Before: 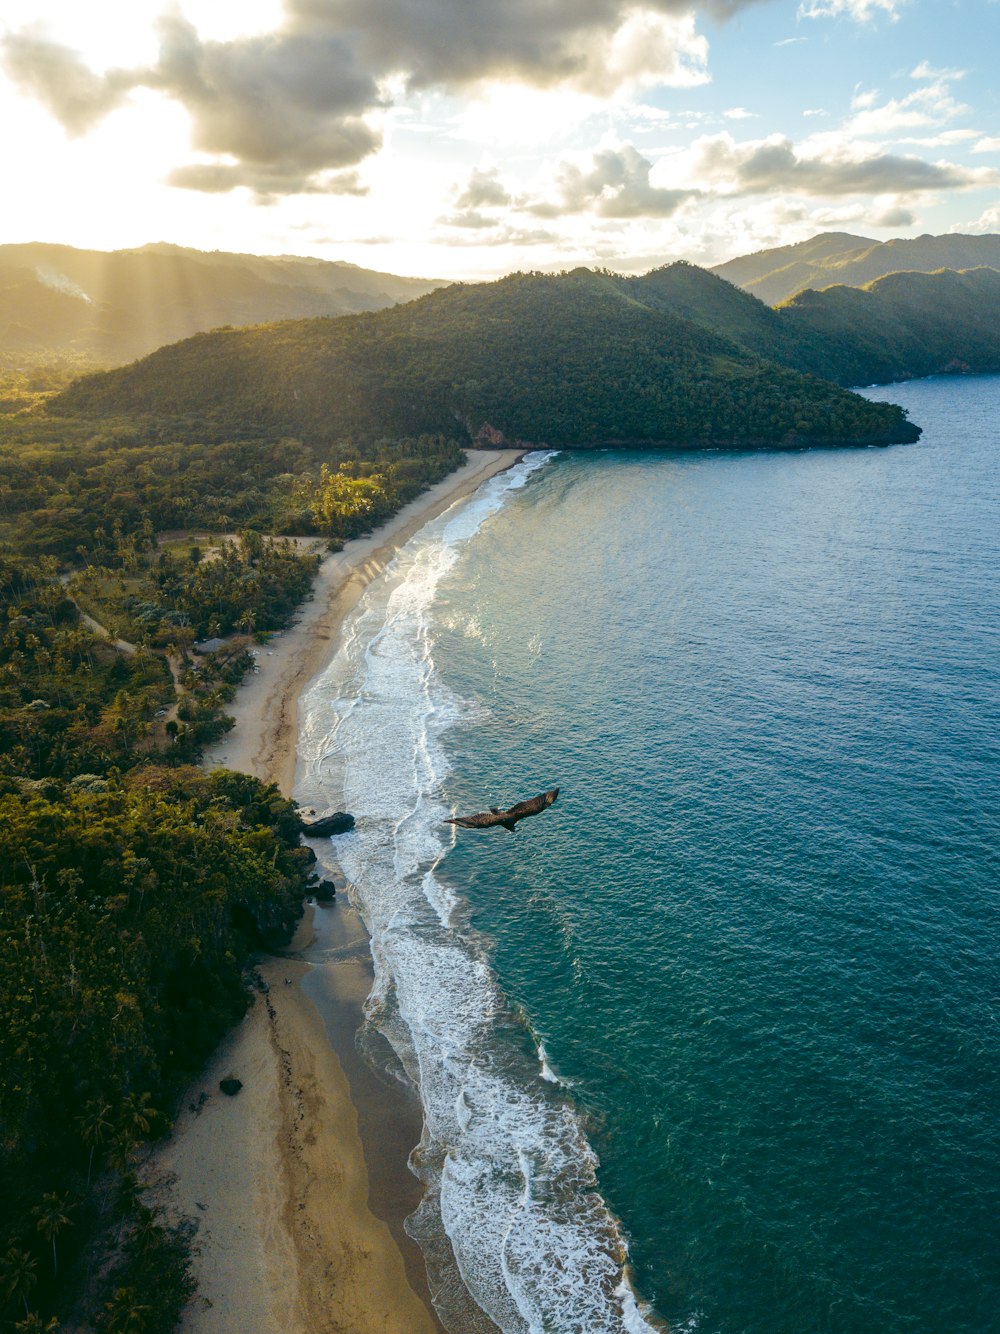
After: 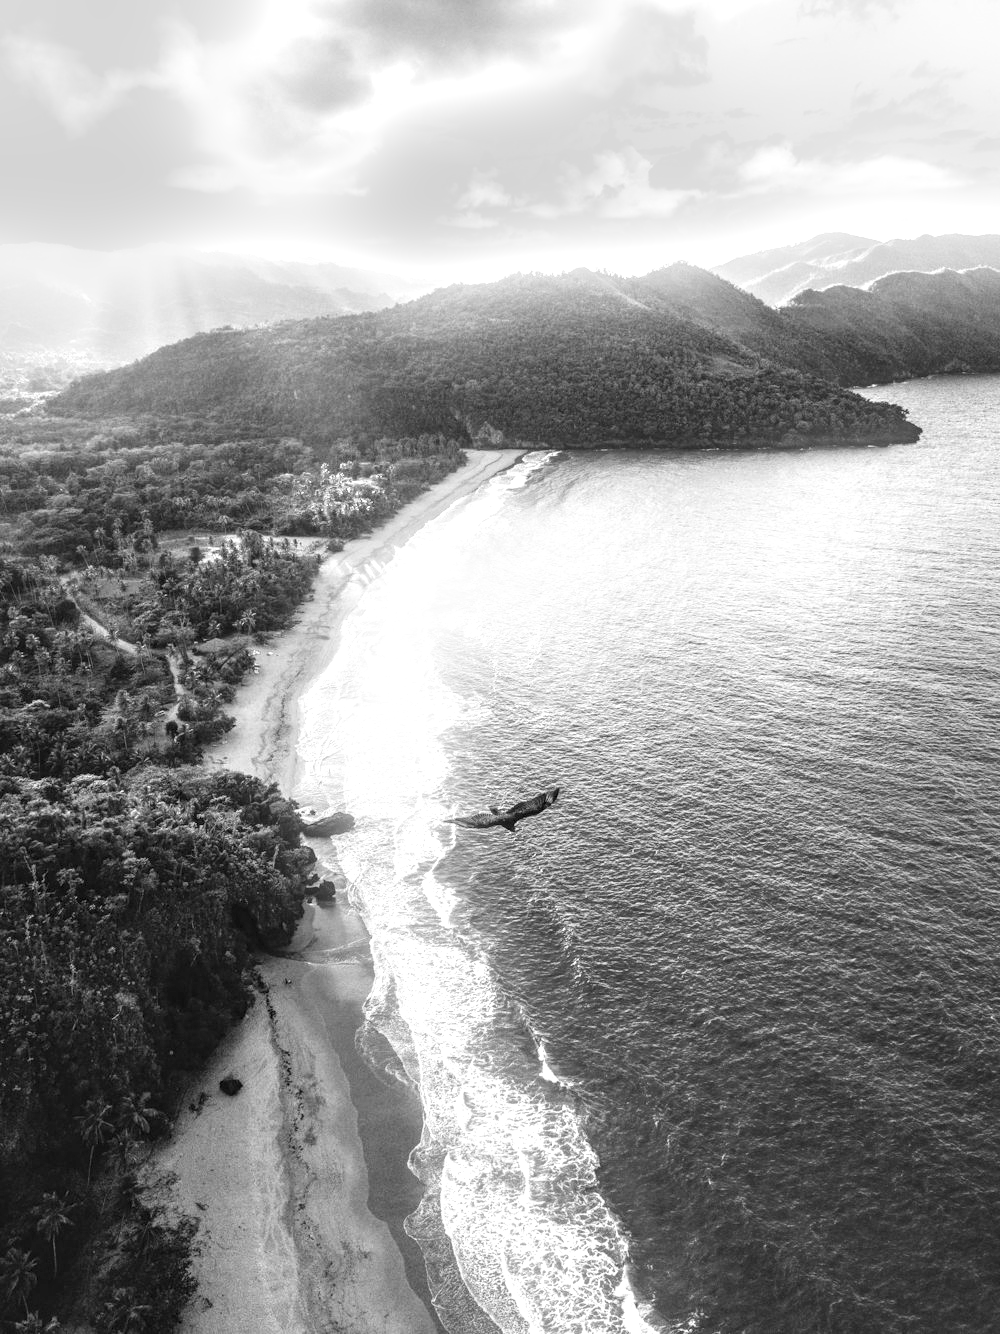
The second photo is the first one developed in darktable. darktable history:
local contrast: detail 154%
exposure: black level correction 0, exposure 1 EV, compensate exposure bias true, compensate highlight preservation false
white balance: red 1.127, blue 0.943
bloom: size 9%, threshold 100%, strength 7%
monochrome: size 1
